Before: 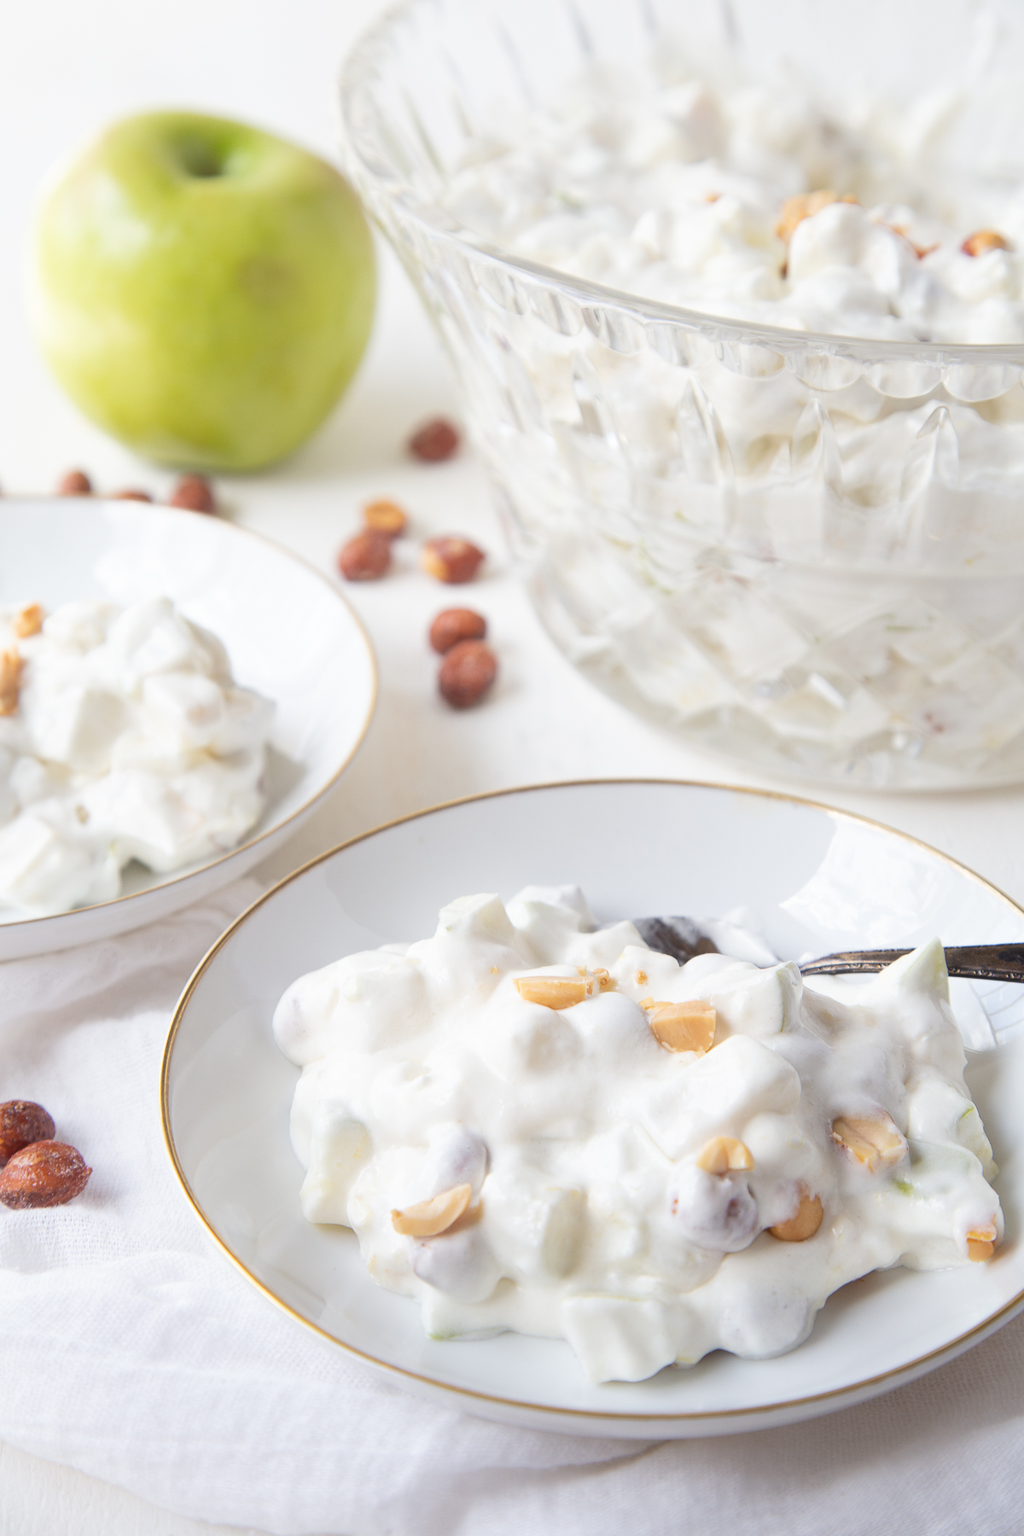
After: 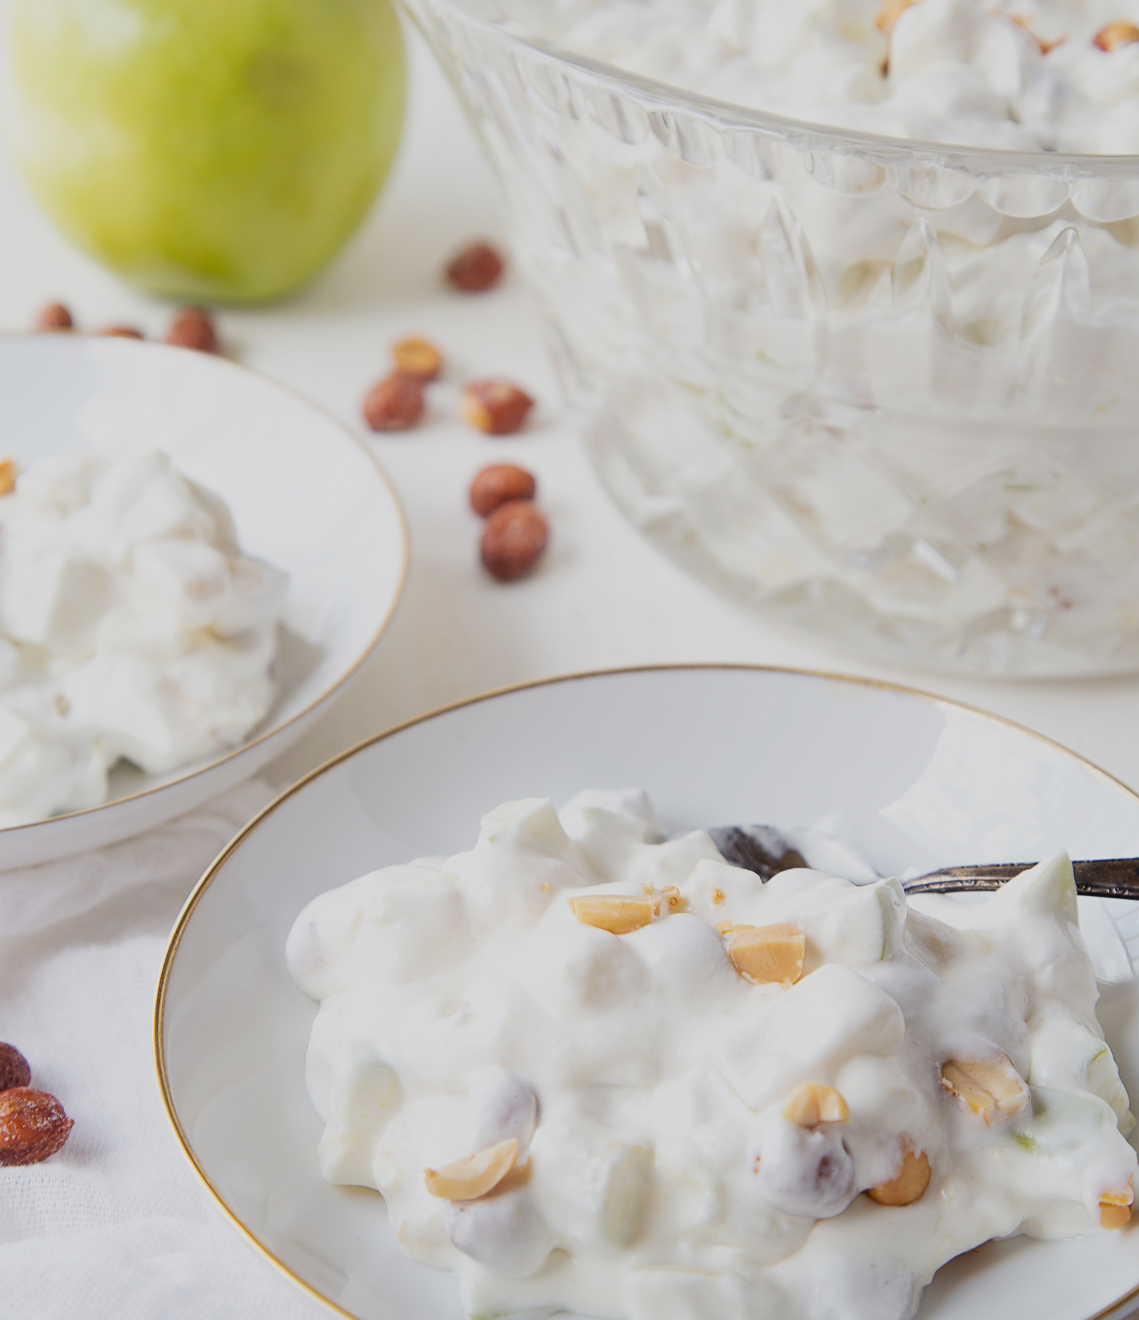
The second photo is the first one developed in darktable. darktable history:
tone curve: curves: ch0 [(0, 0) (0.004, 0.001) (0.133, 0.112) (0.325, 0.362) (0.832, 0.893) (1, 1)], preserve colors none
sharpen: amount 0.206
exposure: black level correction 0, exposure -0.799 EV, compensate highlight preservation false
crop and rotate: left 2.852%, top 13.856%, right 2.151%, bottom 12.799%
